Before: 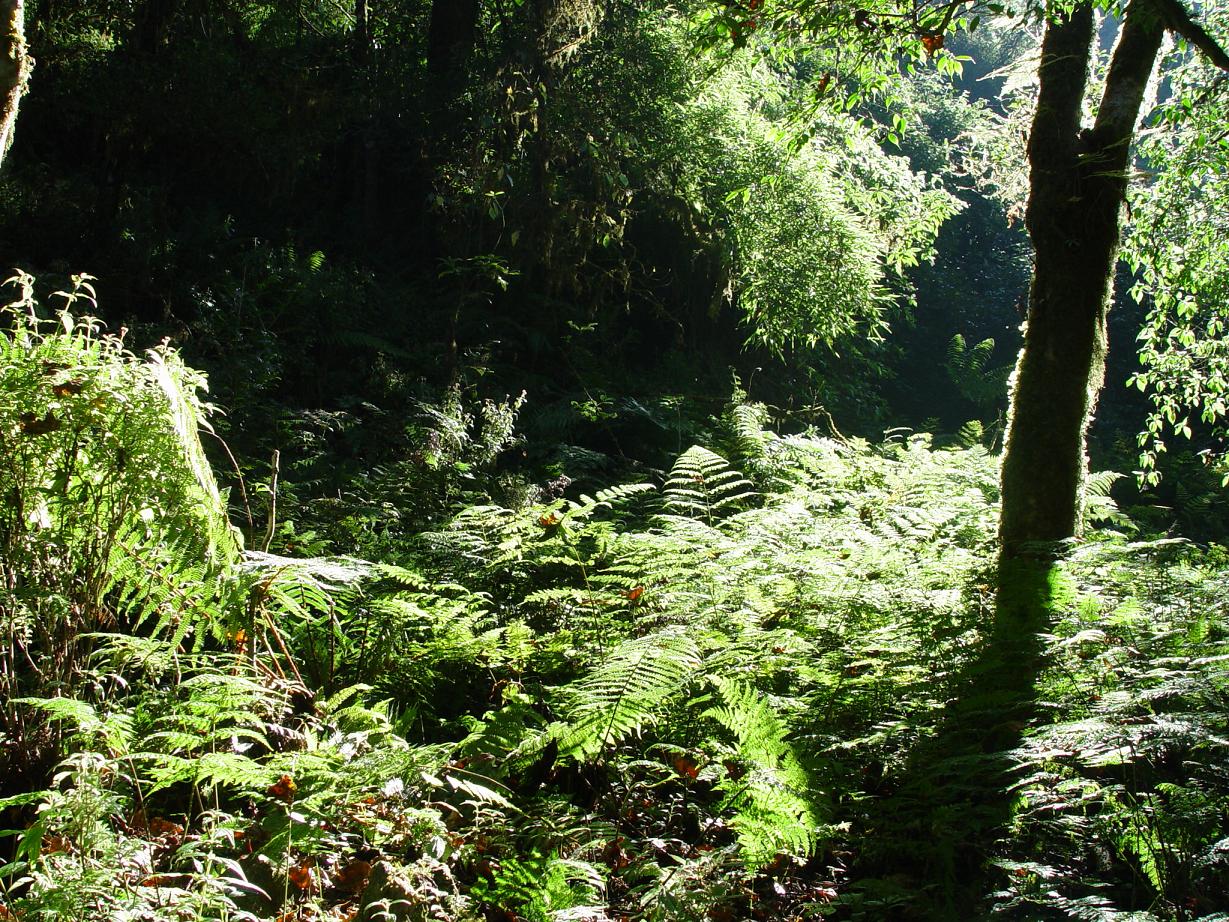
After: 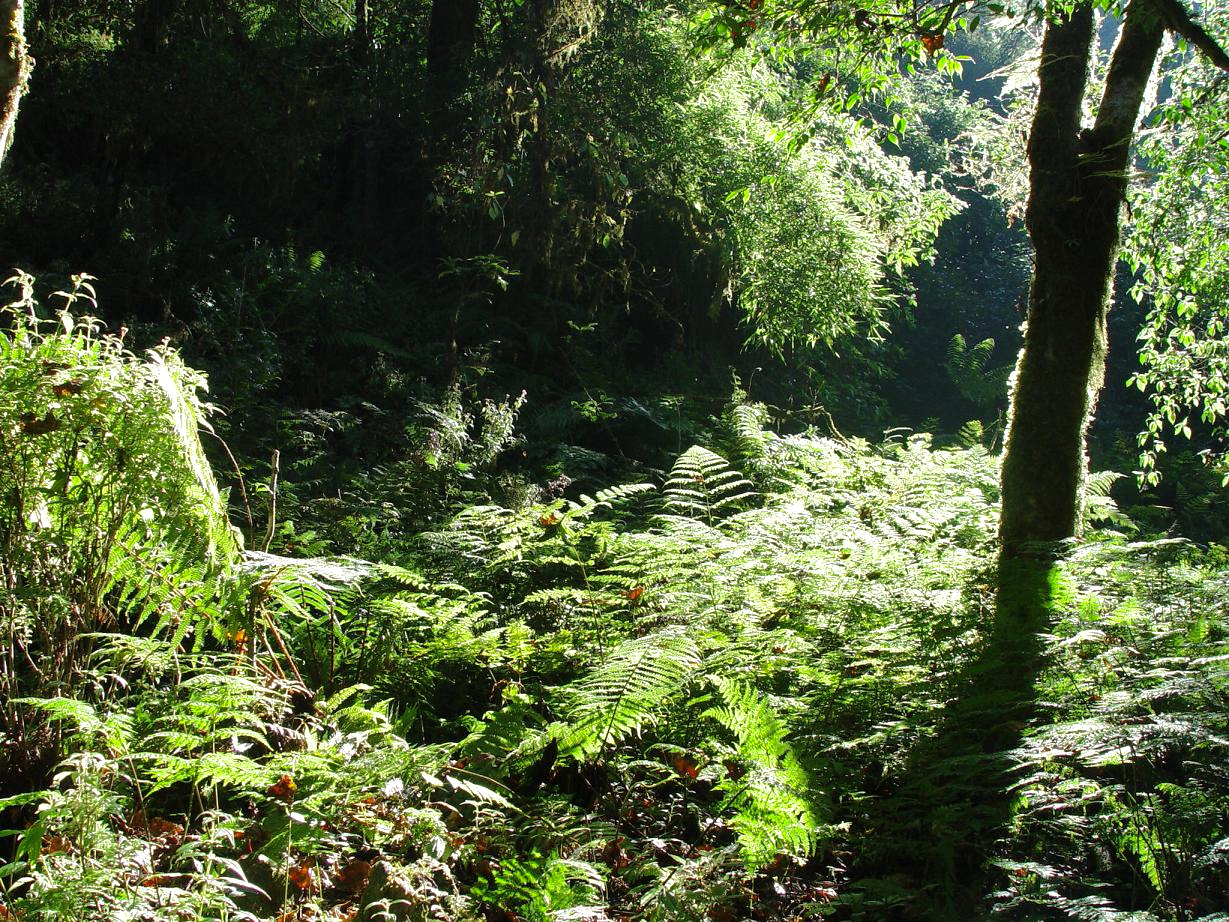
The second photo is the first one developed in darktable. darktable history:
shadows and highlights: shadows 30
exposure: exposure 0.127 EV, compensate highlight preservation false
